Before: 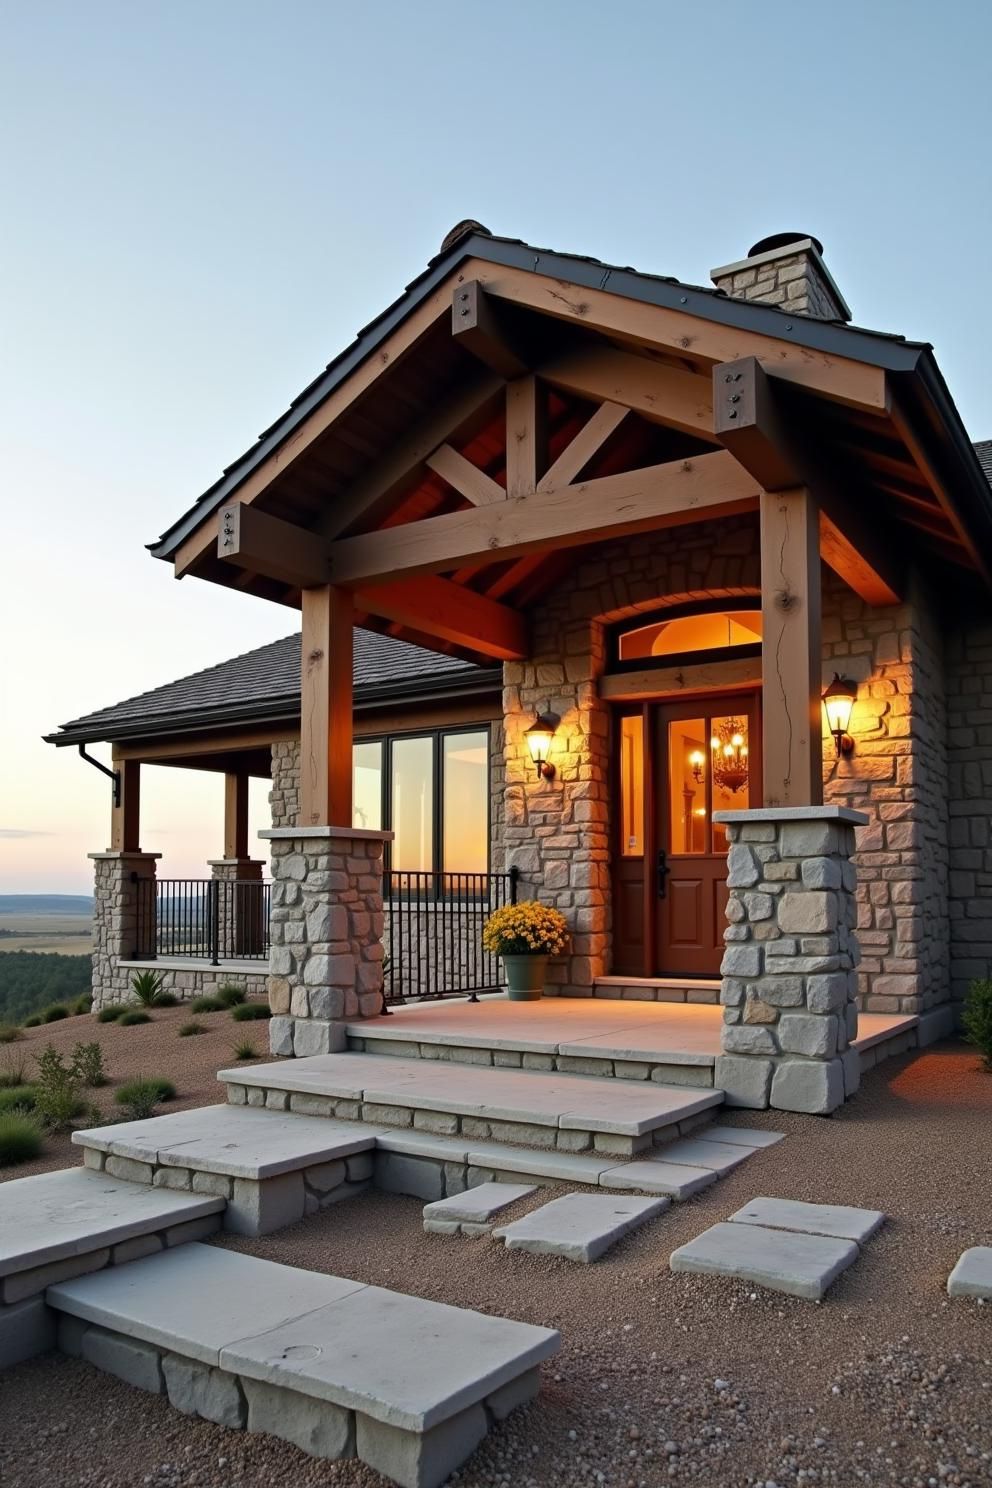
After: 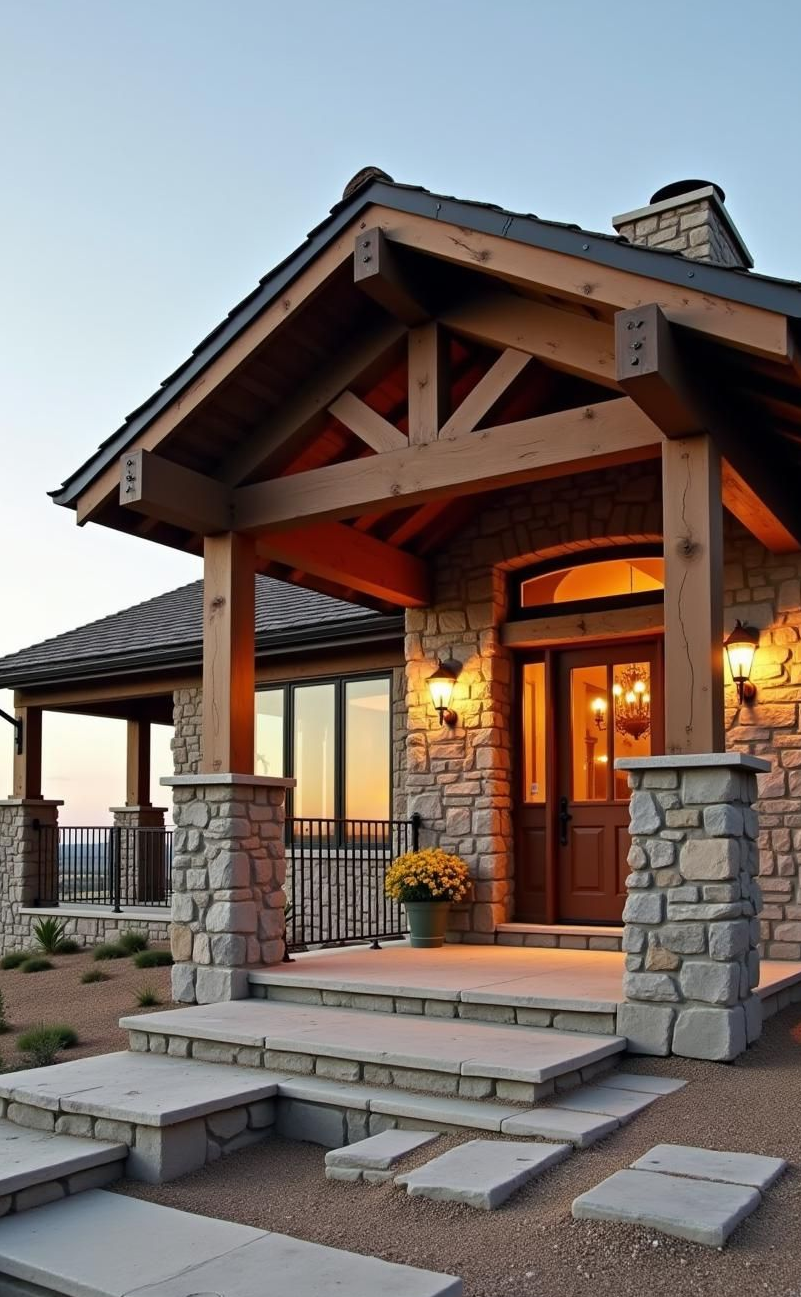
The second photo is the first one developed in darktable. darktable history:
crop: left 9.935%, top 3.576%, right 9.274%, bottom 9.243%
